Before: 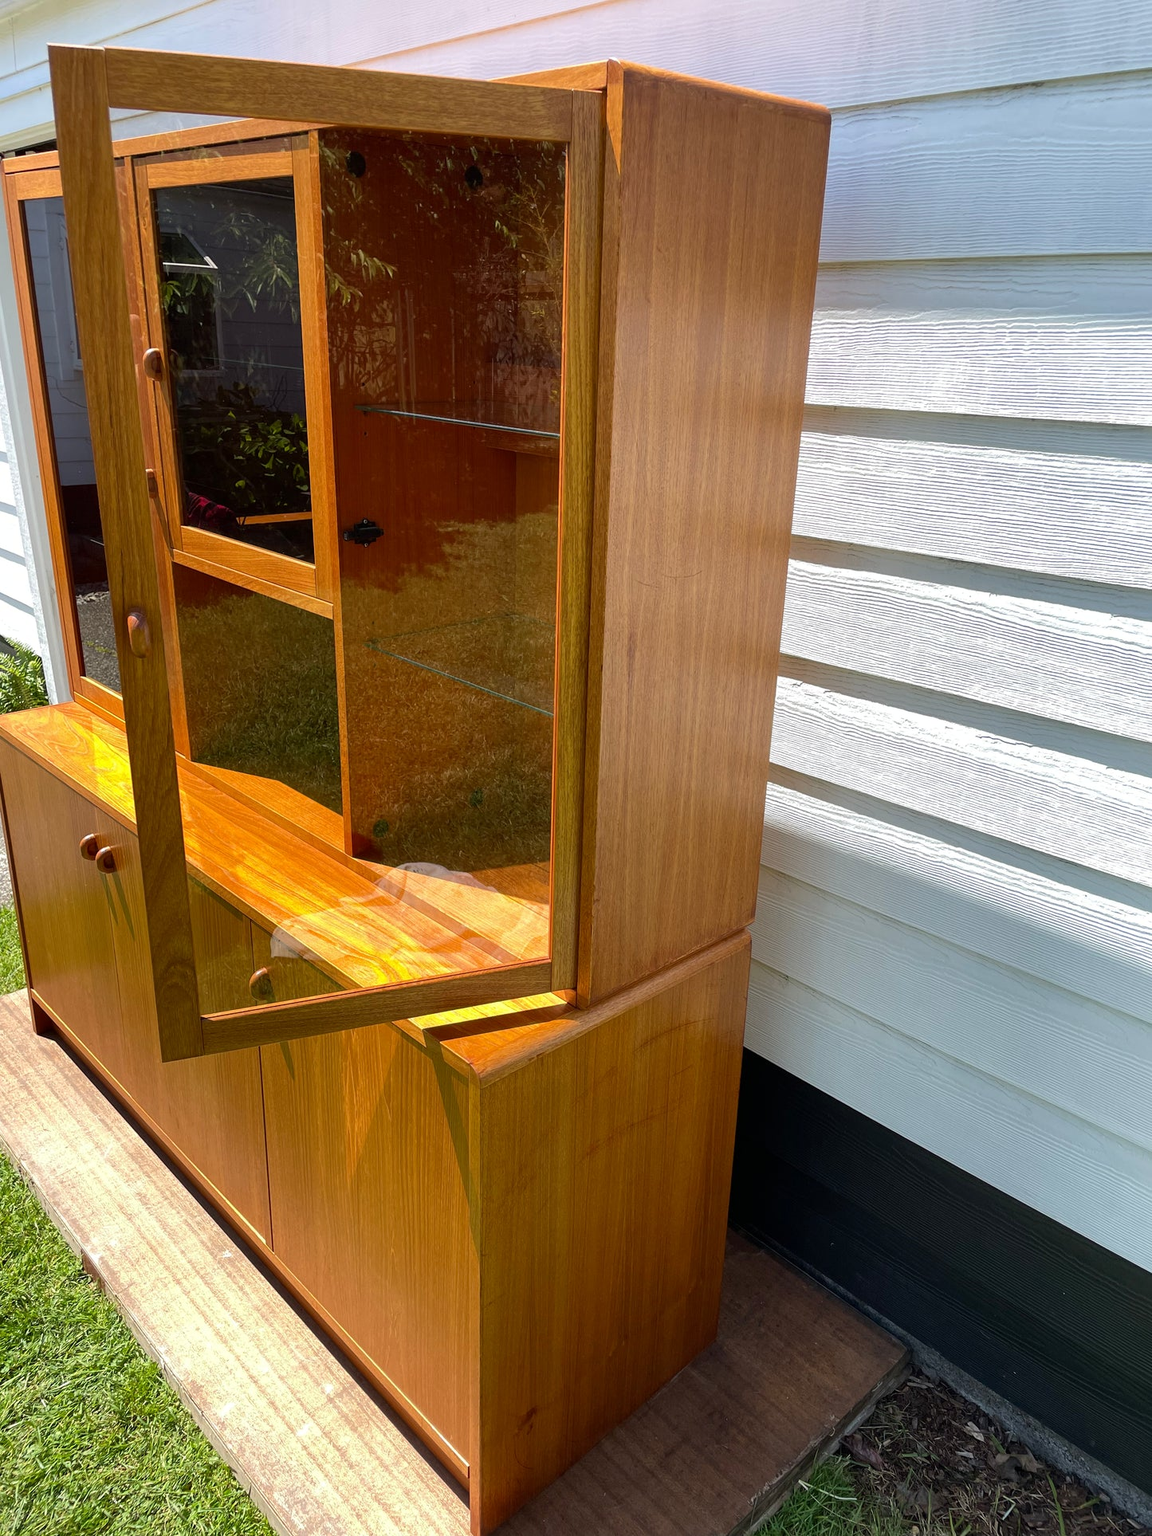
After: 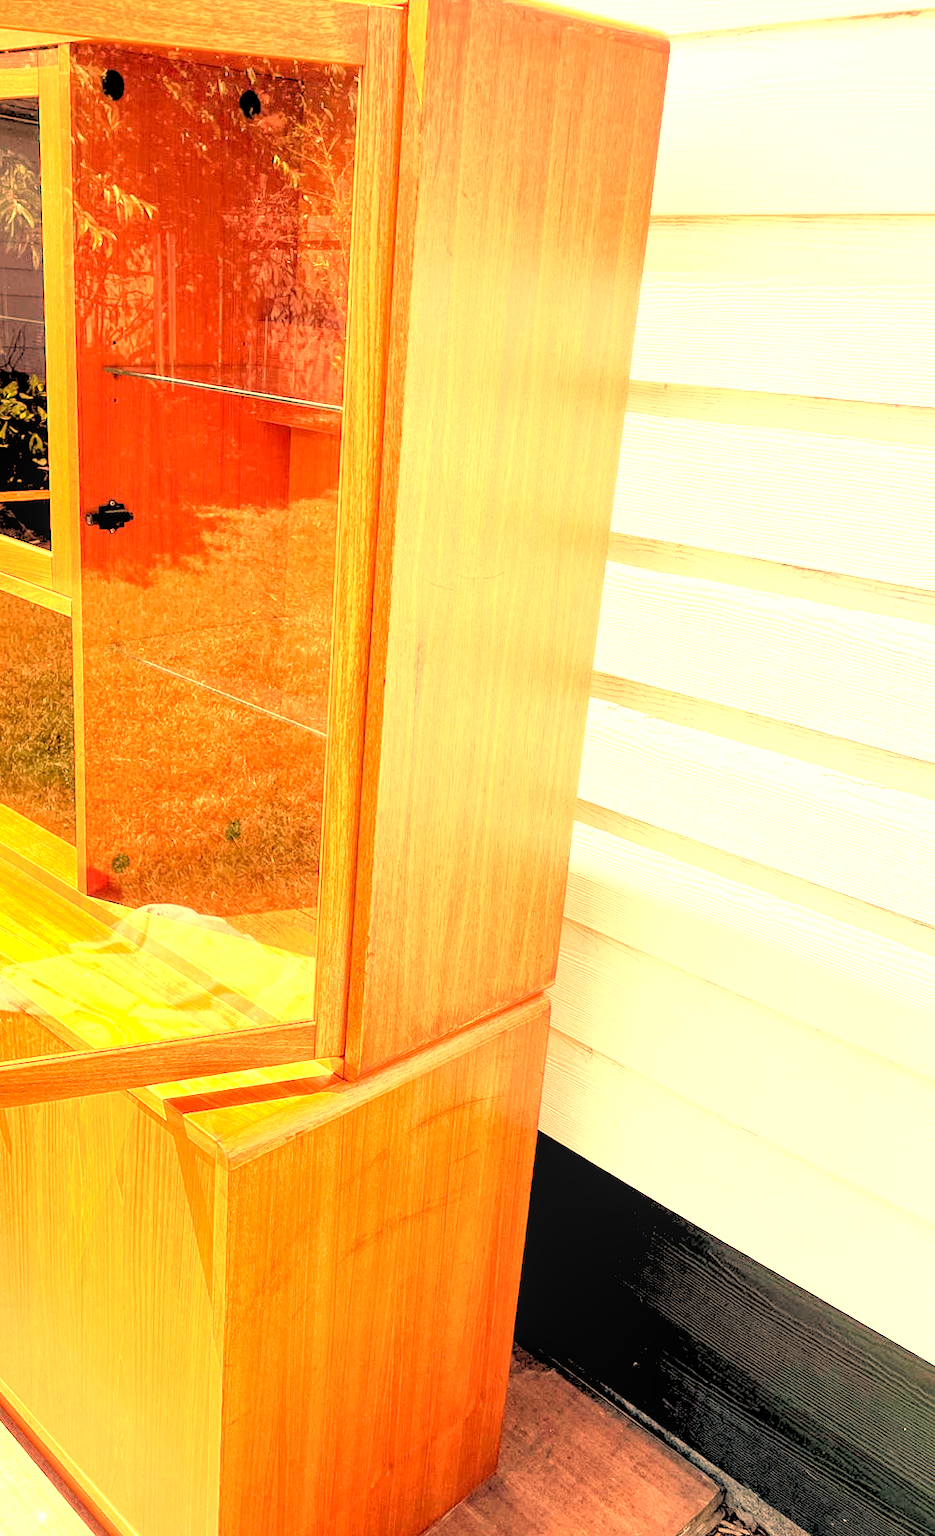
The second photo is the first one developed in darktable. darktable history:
local contrast: highlights 99%, shadows 86%, detail 160%, midtone range 0.2
white balance: red 1.467, blue 0.684
rotate and perspective: rotation 1.57°, crop left 0.018, crop right 0.982, crop top 0.039, crop bottom 0.961
exposure: exposure 2.003 EV, compensate highlight preservation false
crop and rotate: left 24.034%, top 2.838%, right 6.406%, bottom 6.299%
rgb levels: levels [[0.027, 0.429, 0.996], [0, 0.5, 1], [0, 0.5, 1]]
